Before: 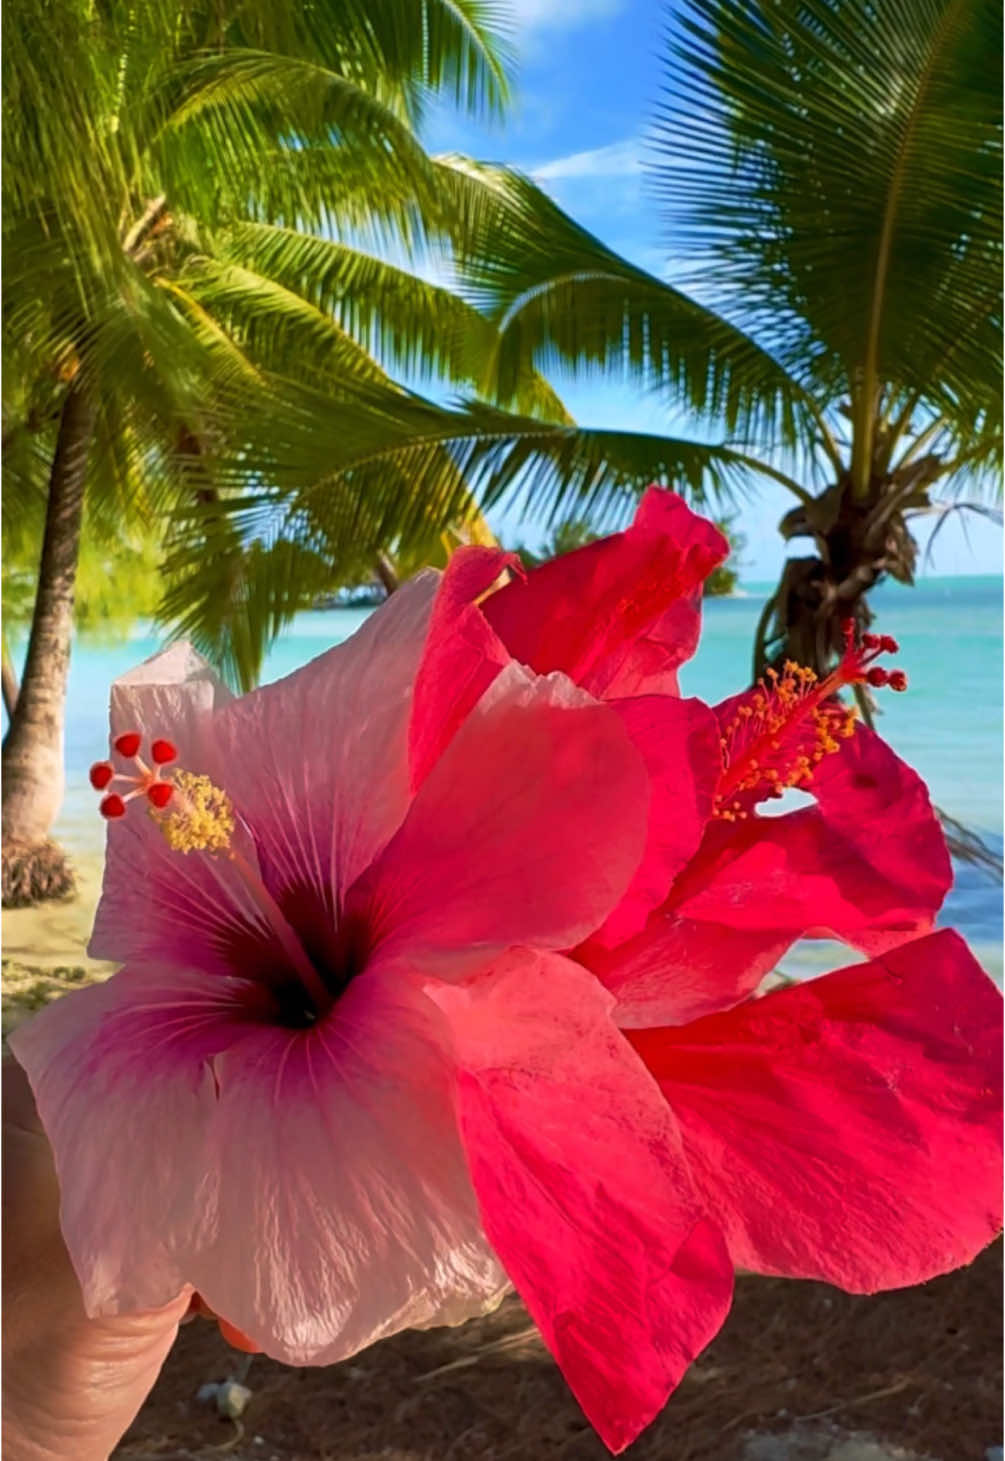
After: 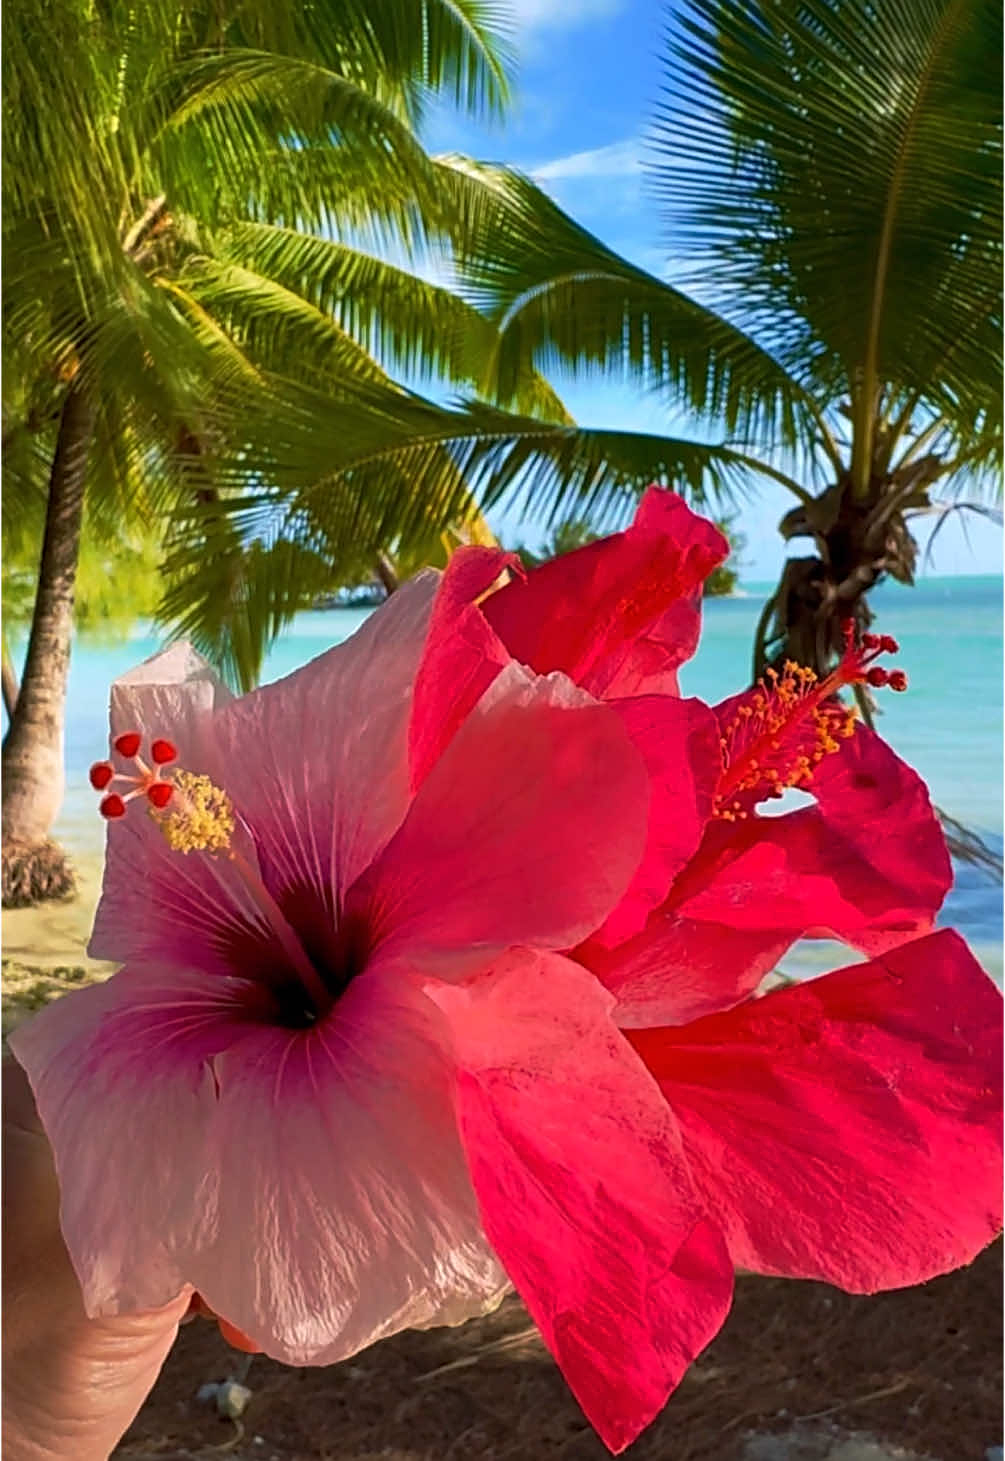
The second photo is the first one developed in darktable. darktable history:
tone curve: curves: ch0 [(0, 0) (0.003, 0.003) (0.011, 0.011) (0.025, 0.024) (0.044, 0.043) (0.069, 0.068) (0.1, 0.098) (0.136, 0.133) (0.177, 0.174) (0.224, 0.22) (0.277, 0.272) (0.335, 0.329) (0.399, 0.391) (0.468, 0.459) (0.543, 0.545) (0.623, 0.625) (0.709, 0.711) (0.801, 0.802) (0.898, 0.898) (1, 1)], color space Lab, linked channels, preserve colors none
sharpen: on, module defaults
